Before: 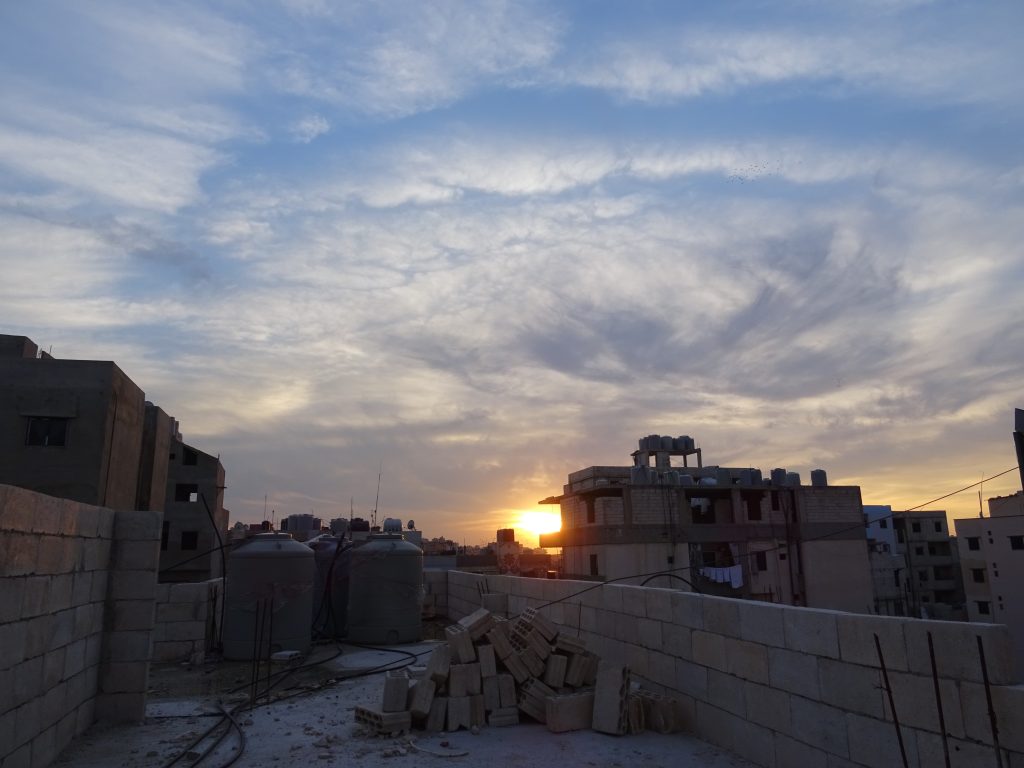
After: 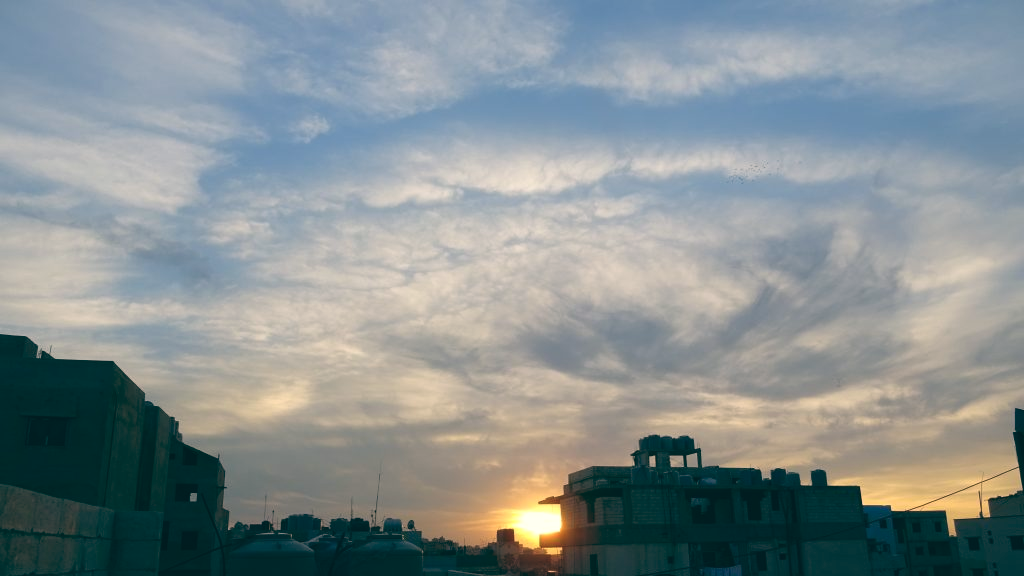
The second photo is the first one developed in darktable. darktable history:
tone equalizer: on, module defaults
color balance: lift [1.005, 0.99, 1.007, 1.01], gamma [1, 0.979, 1.011, 1.021], gain [0.923, 1.098, 1.025, 0.902], input saturation 90.45%, contrast 7.73%, output saturation 105.91%
crop: bottom 24.988%
